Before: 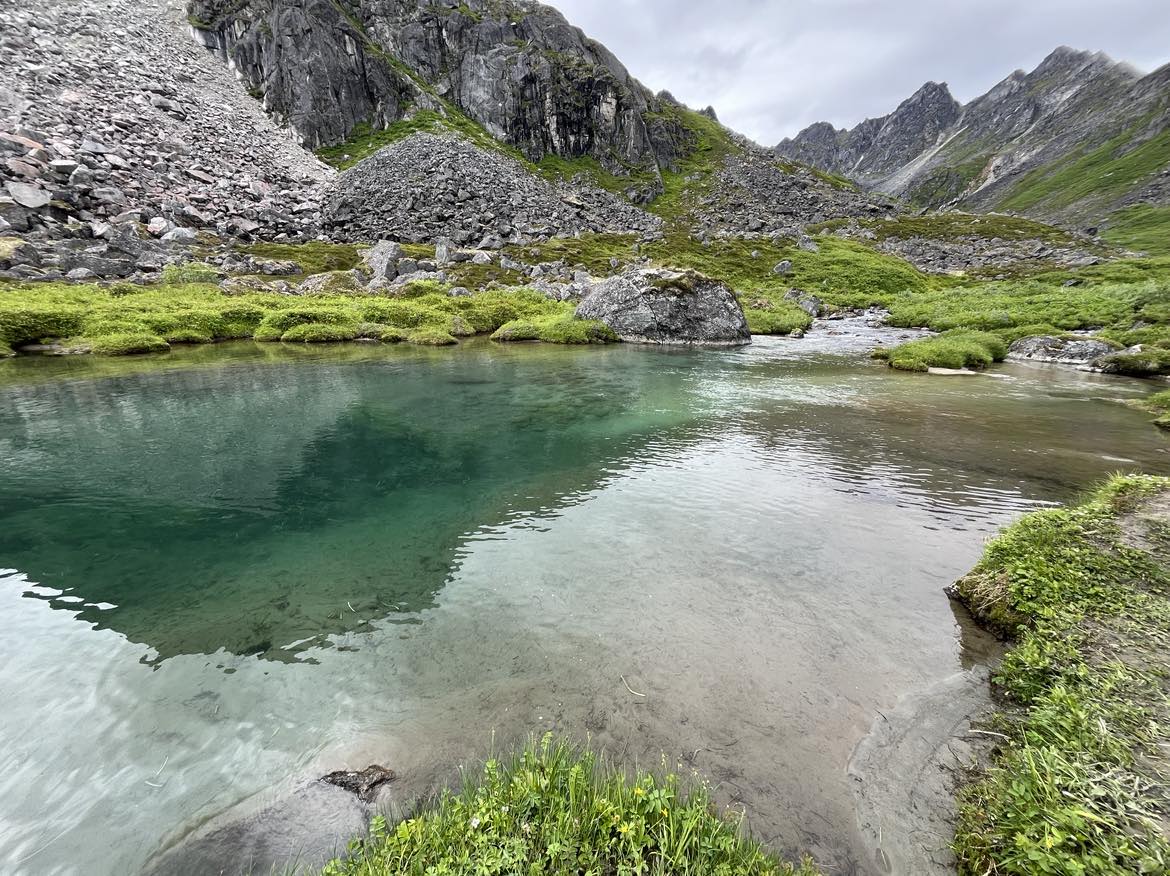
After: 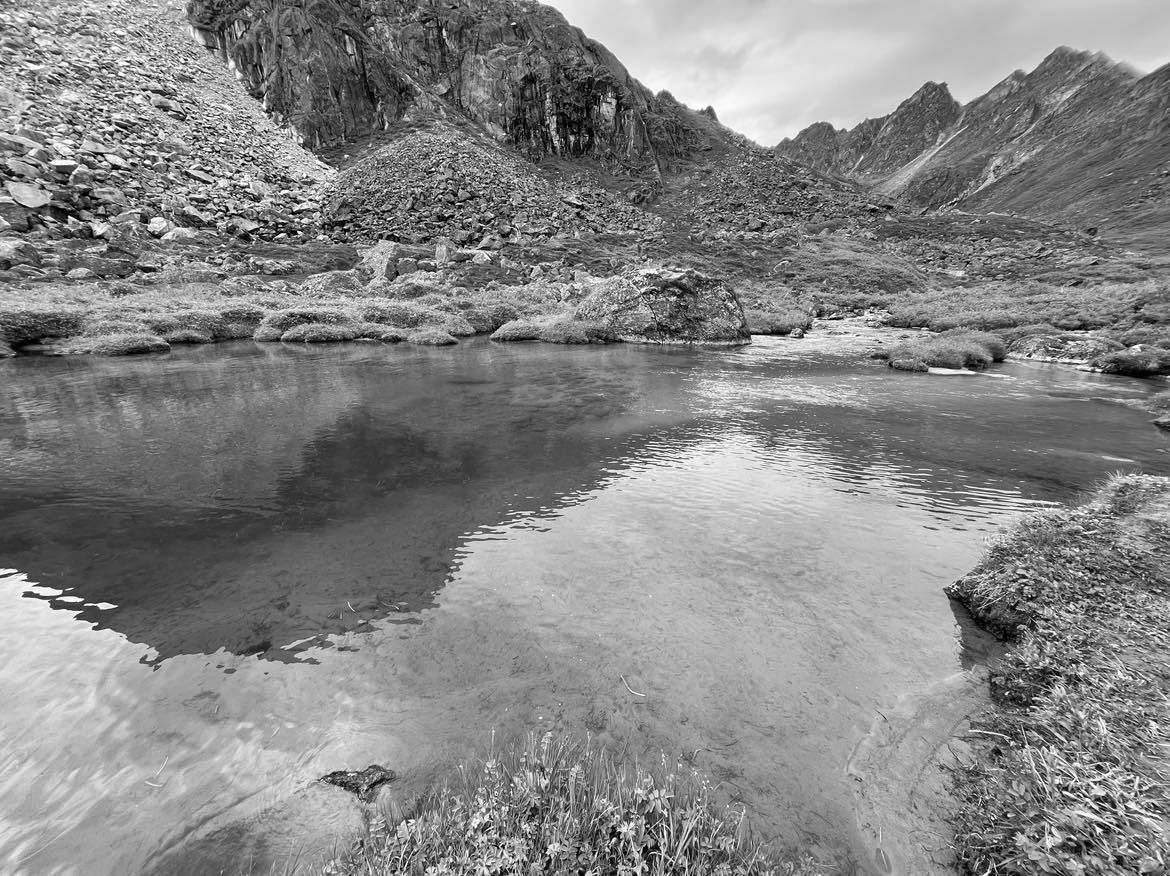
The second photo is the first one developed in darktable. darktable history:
shadows and highlights: soften with gaussian
monochrome: on, module defaults
